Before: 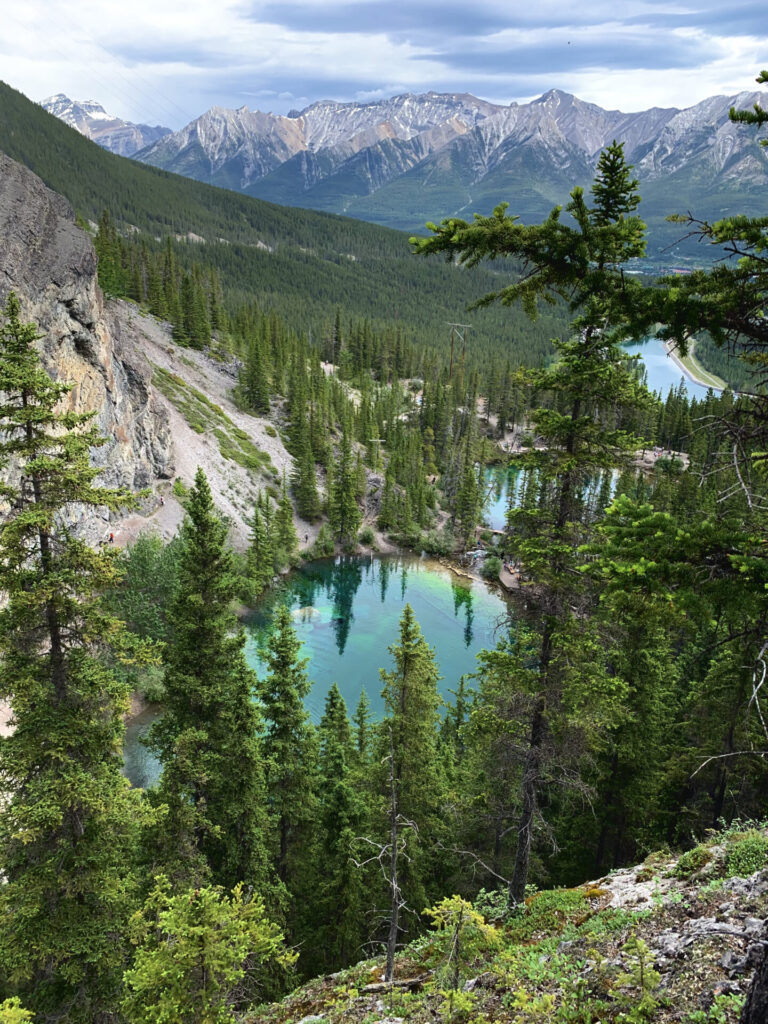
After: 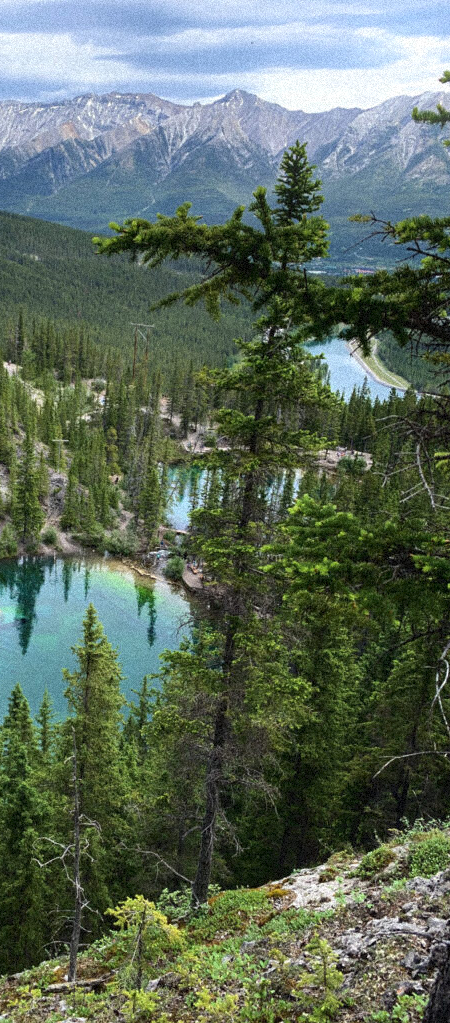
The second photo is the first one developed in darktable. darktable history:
crop: left 41.402%
grain: strength 35%, mid-tones bias 0%
bloom: size 15%, threshold 97%, strength 7%
